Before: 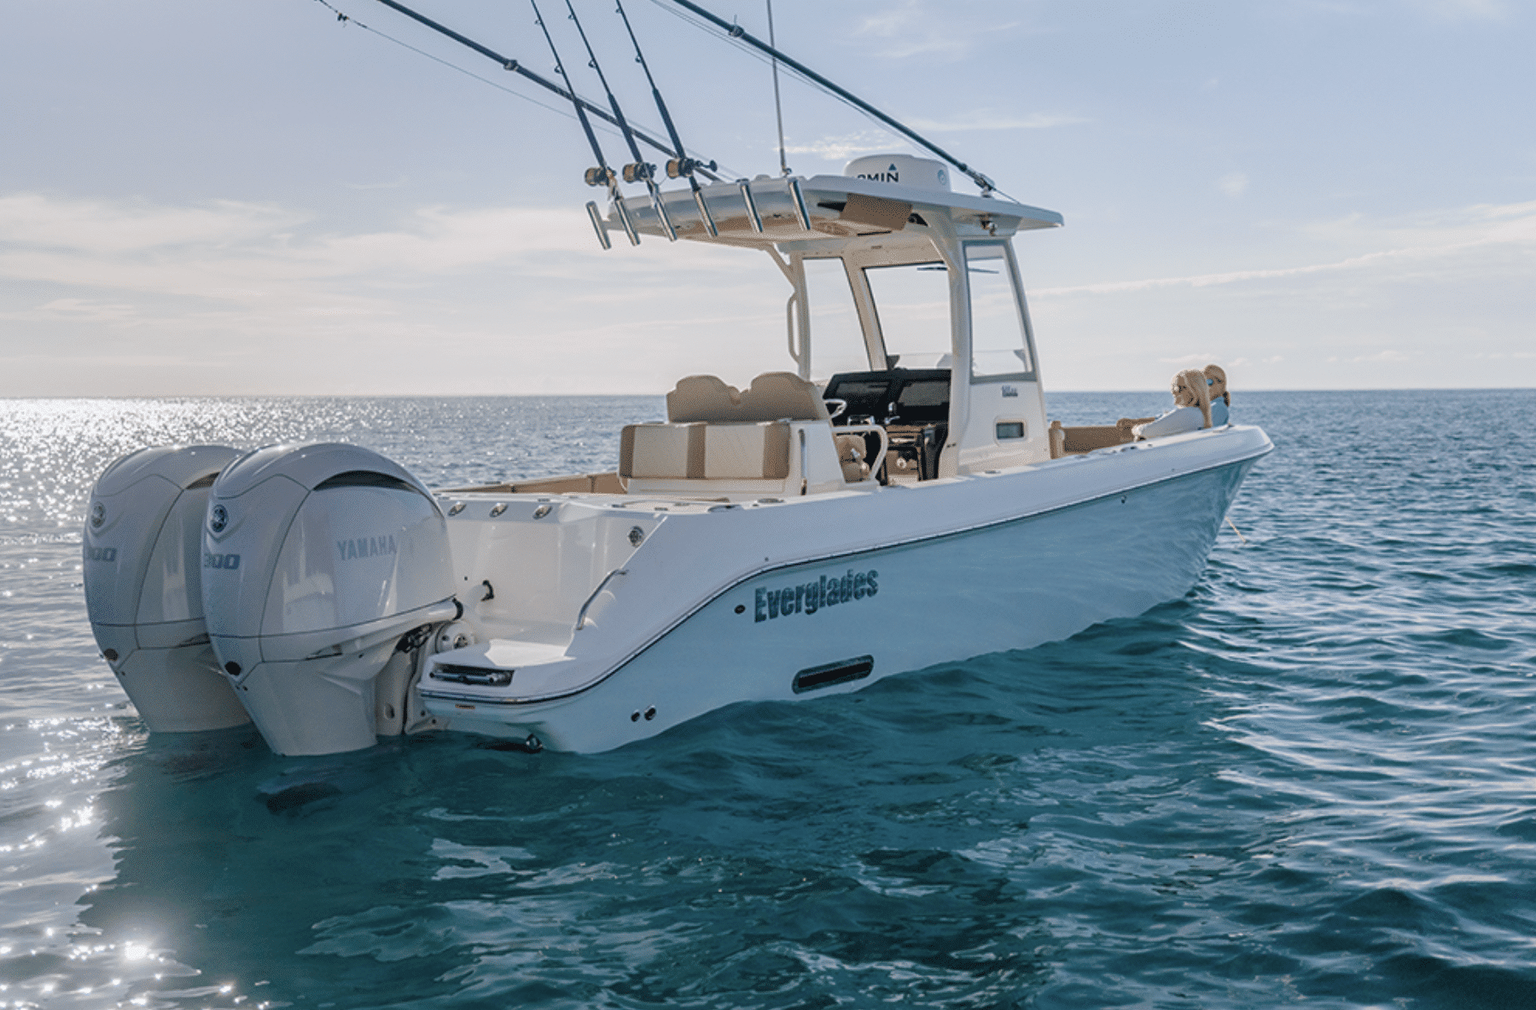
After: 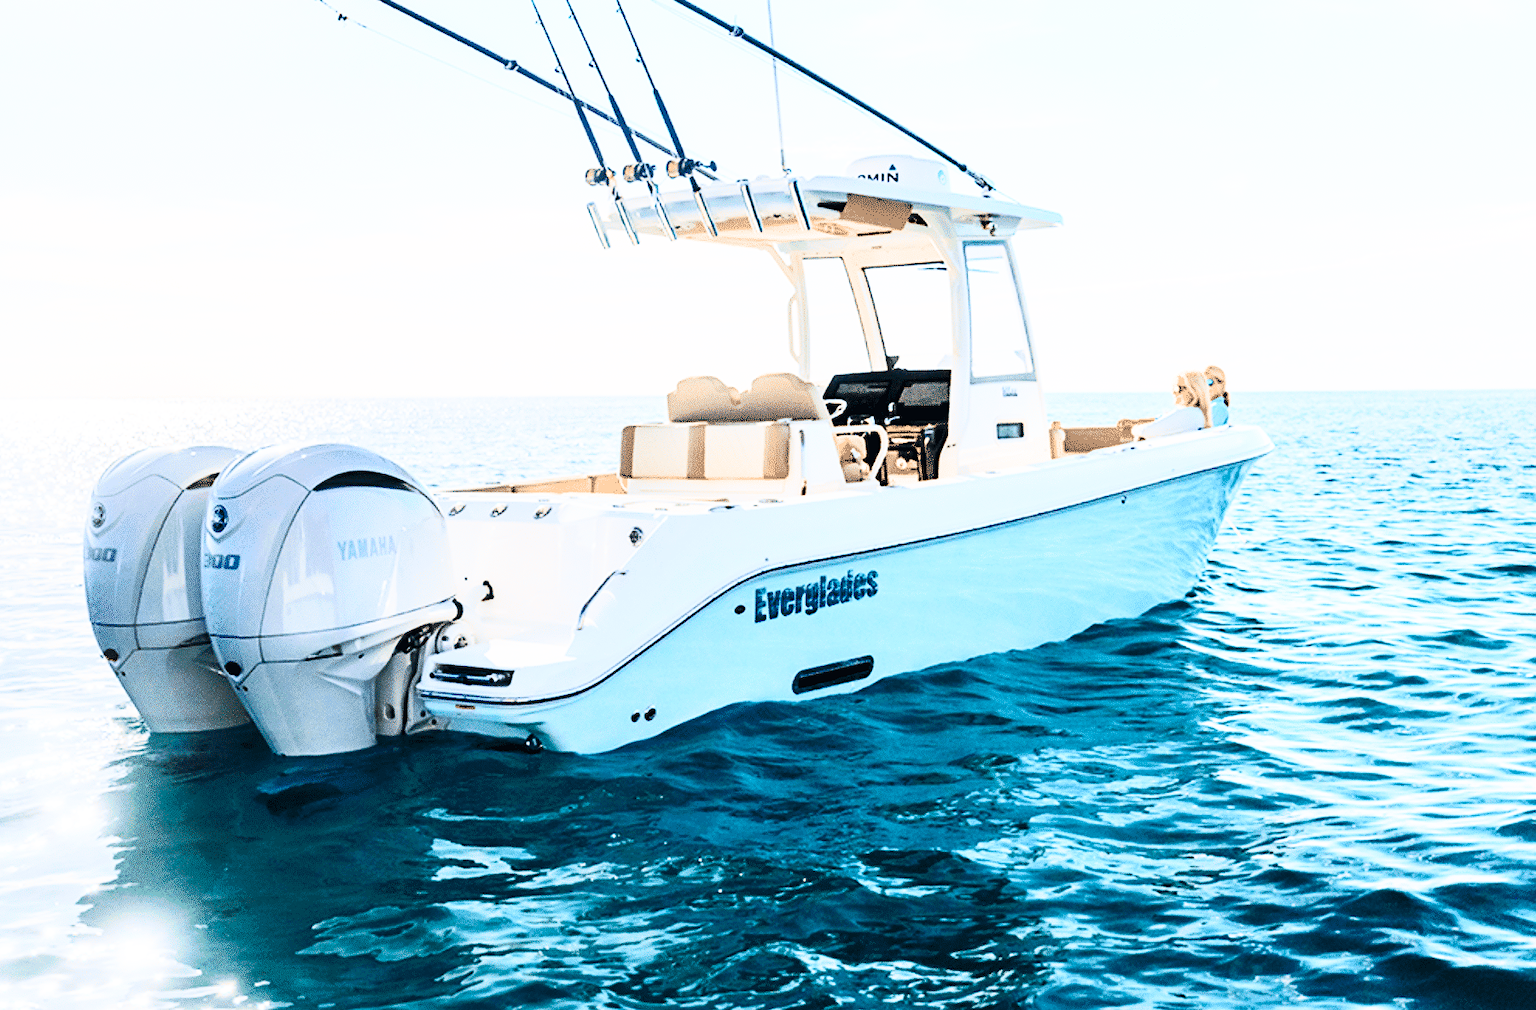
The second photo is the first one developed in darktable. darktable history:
white balance: emerald 1
contrast brightness saturation: contrast 0.4, brightness 0.1, saturation 0.21
base curve: curves: ch0 [(0, 0) (0.007, 0.004) (0.027, 0.03) (0.046, 0.07) (0.207, 0.54) (0.442, 0.872) (0.673, 0.972) (1, 1)], preserve colors none
